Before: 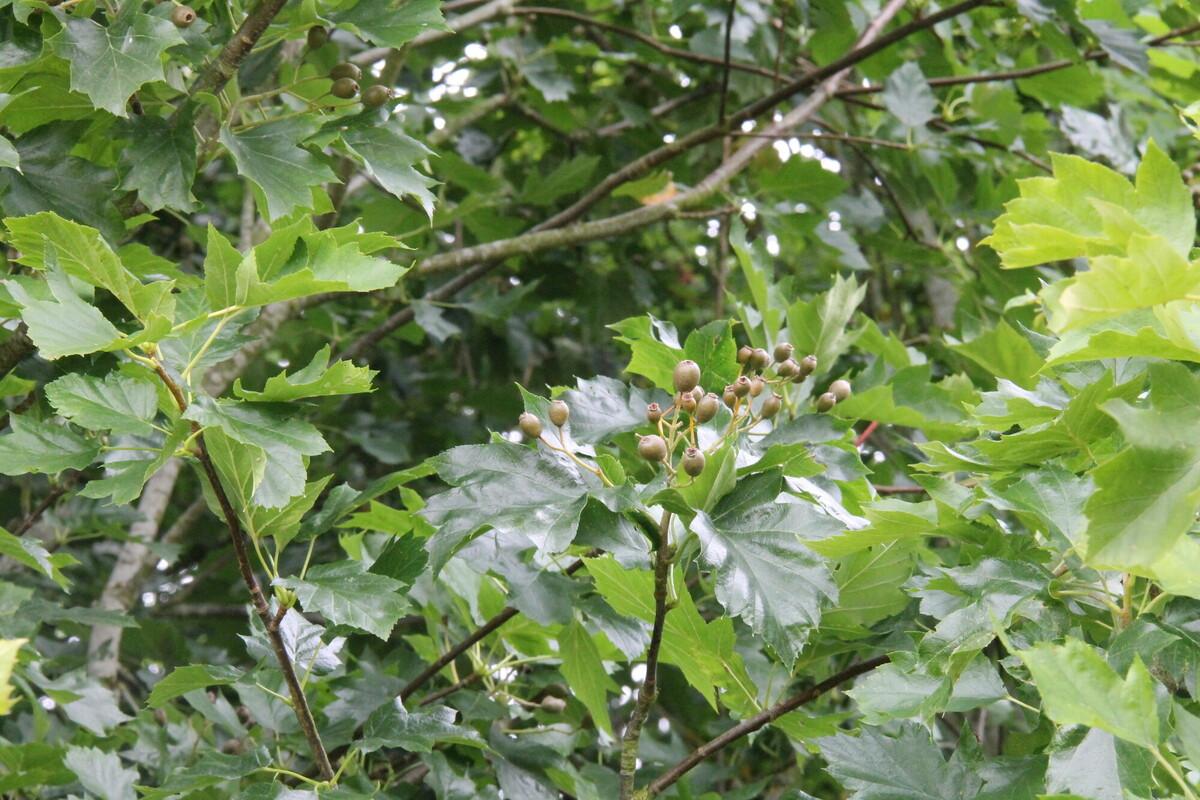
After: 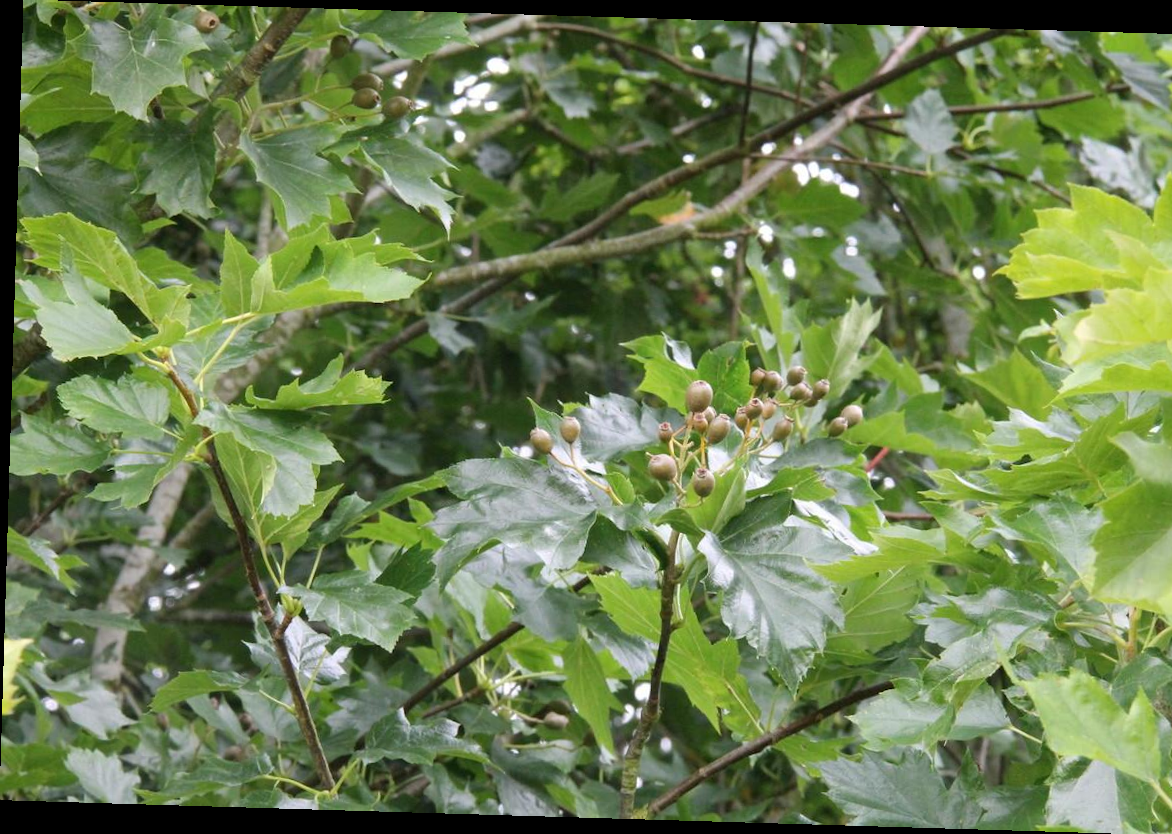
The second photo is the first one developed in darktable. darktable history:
crop: right 4.126%, bottom 0.031%
rotate and perspective: rotation 1.72°, automatic cropping off
